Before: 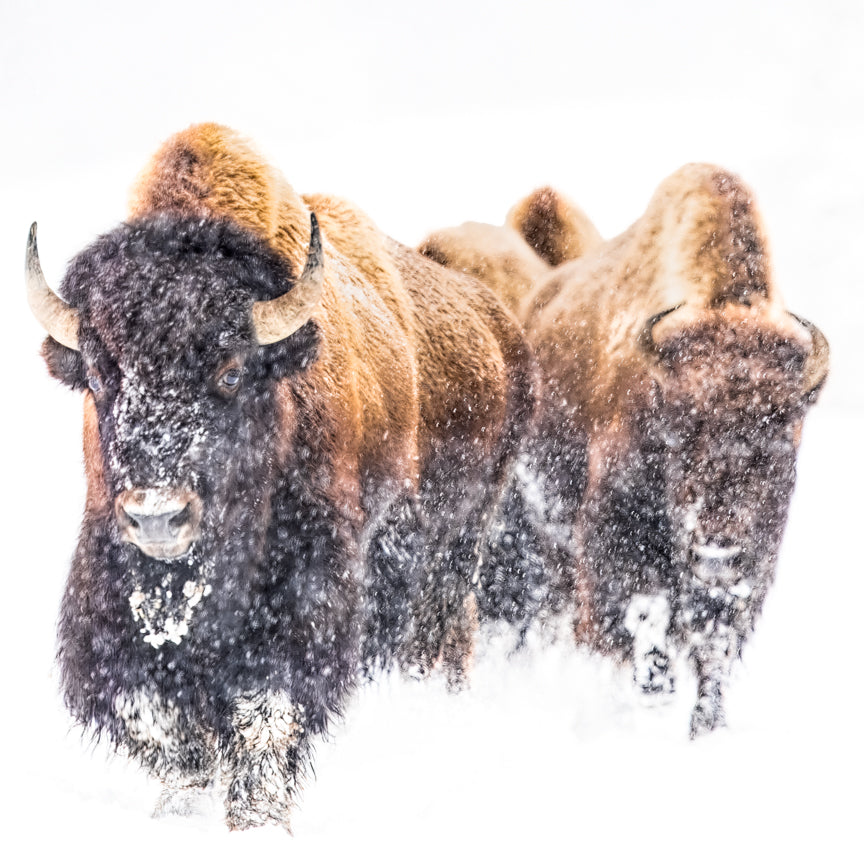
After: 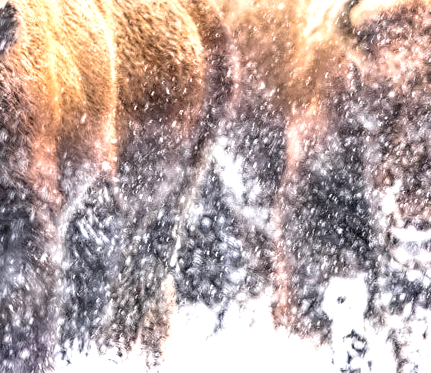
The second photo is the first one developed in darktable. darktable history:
exposure: exposure 0.703 EV, compensate highlight preservation false
crop: left 34.981%, top 36.764%, right 15.054%, bottom 20.035%
